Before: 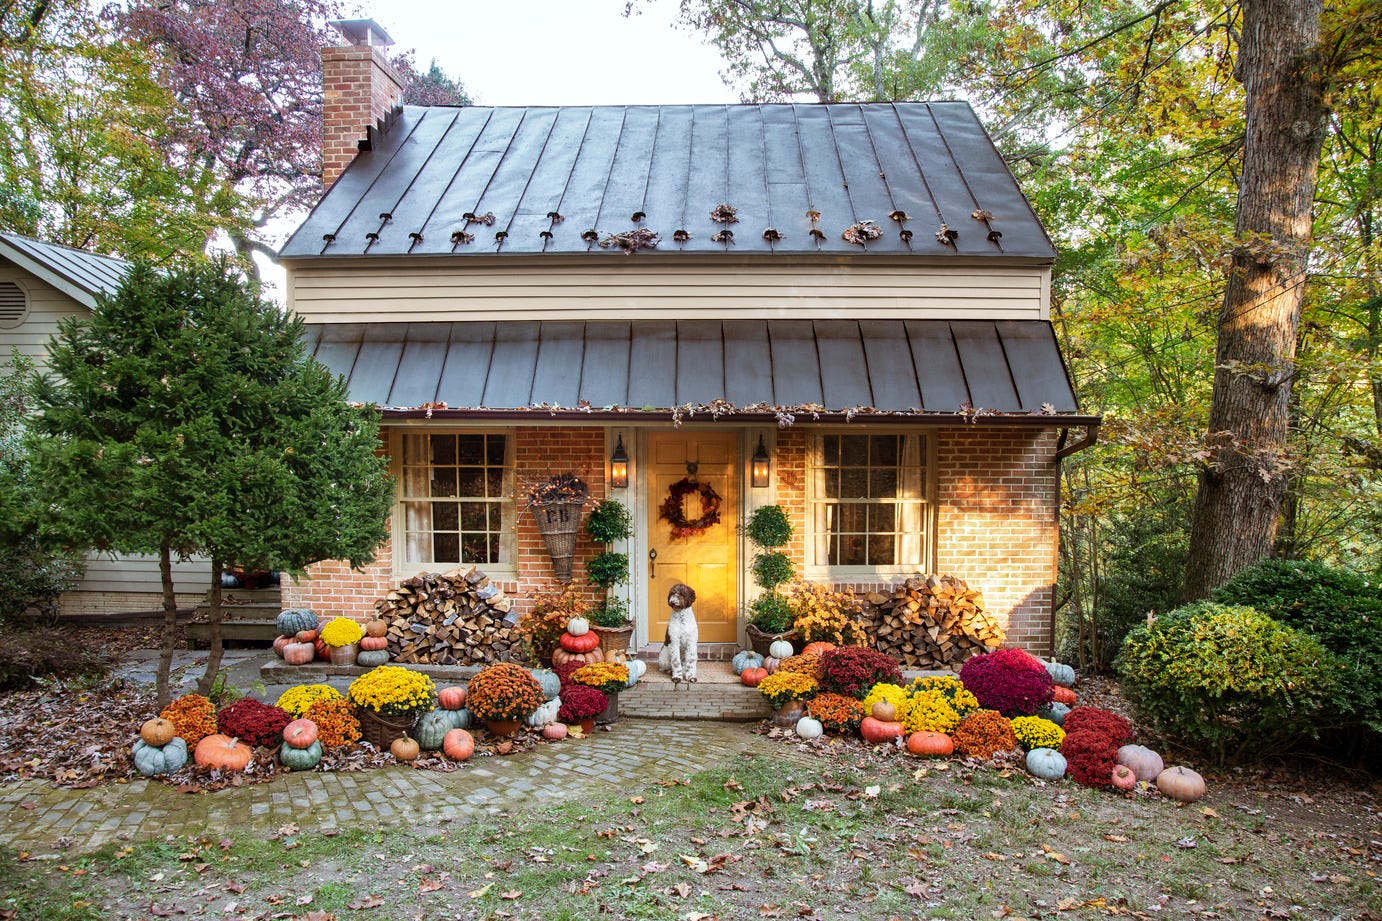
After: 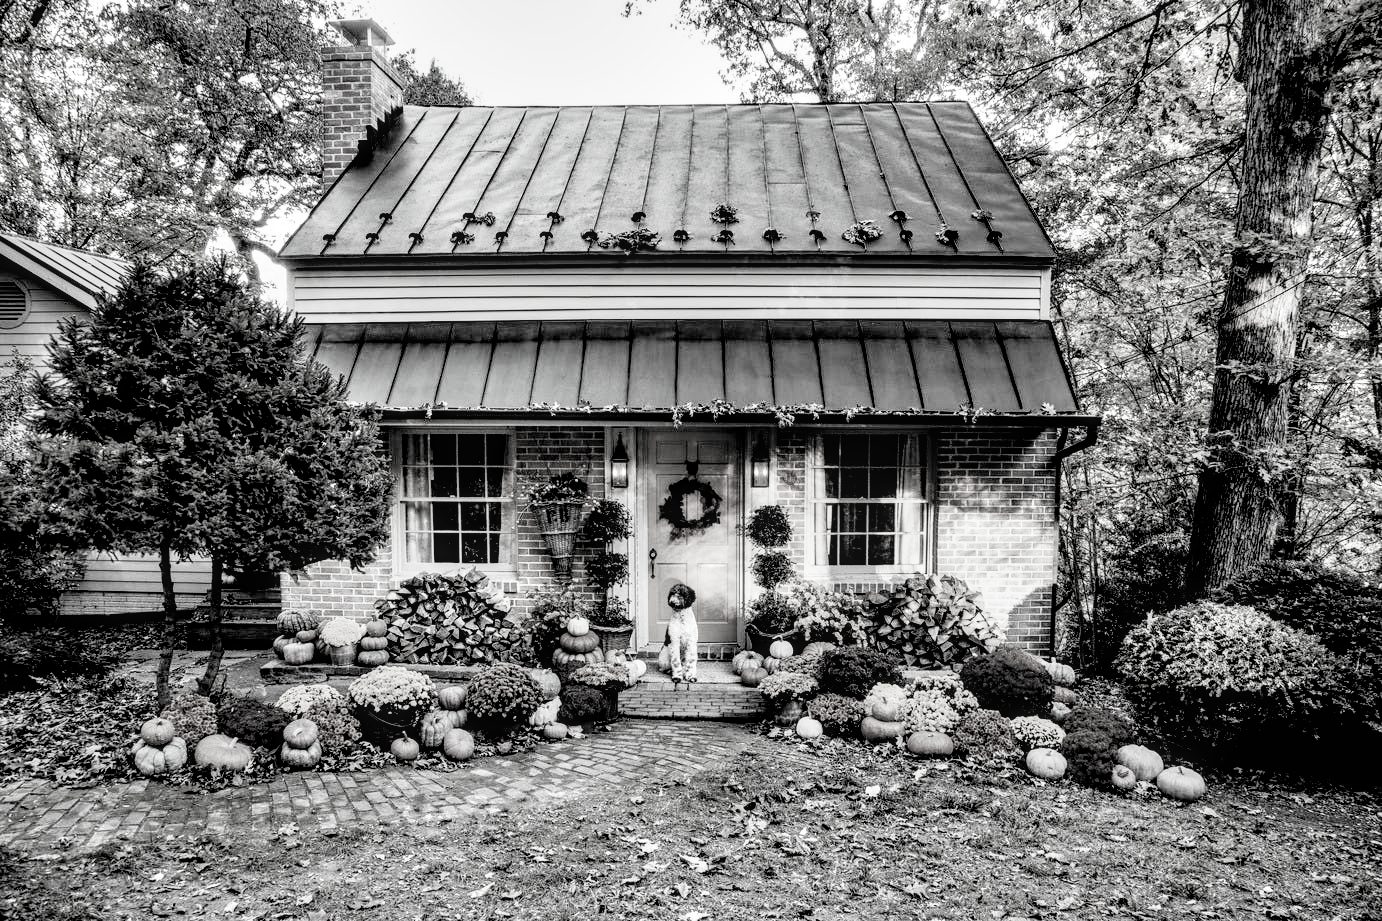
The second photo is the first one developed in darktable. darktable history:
contrast brightness saturation: saturation -0.98
filmic rgb: black relative exposure -3.83 EV, white relative exposure 3.49 EV, hardness 2.6, contrast 1.103
exposure: black level correction 0.005, exposure 0.279 EV, compensate highlight preservation false
contrast equalizer: y [[0.6 ×6], [0.55 ×6], [0 ×6], [0 ×6], [0 ×6]]
local contrast: on, module defaults
